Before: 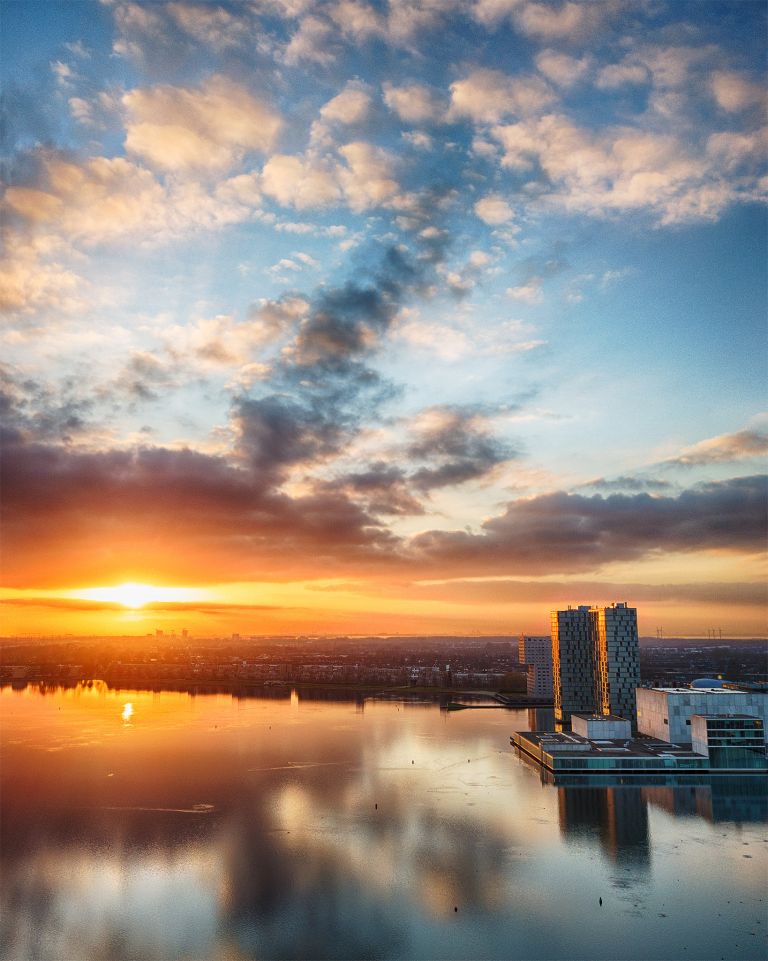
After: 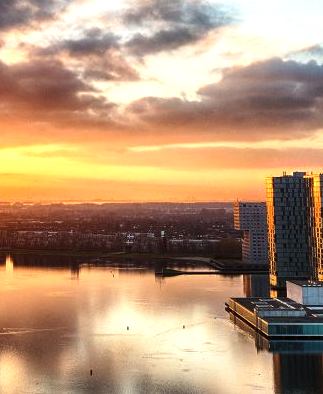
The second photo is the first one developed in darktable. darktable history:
crop: left 37.221%, top 45.169%, right 20.63%, bottom 13.777%
tone equalizer: -8 EV -0.75 EV, -7 EV -0.7 EV, -6 EV -0.6 EV, -5 EV -0.4 EV, -3 EV 0.4 EV, -2 EV 0.6 EV, -1 EV 0.7 EV, +0 EV 0.75 EV, edges refinement/feathering 500, mask exposure compensation -1.57 EV, preserve details no
